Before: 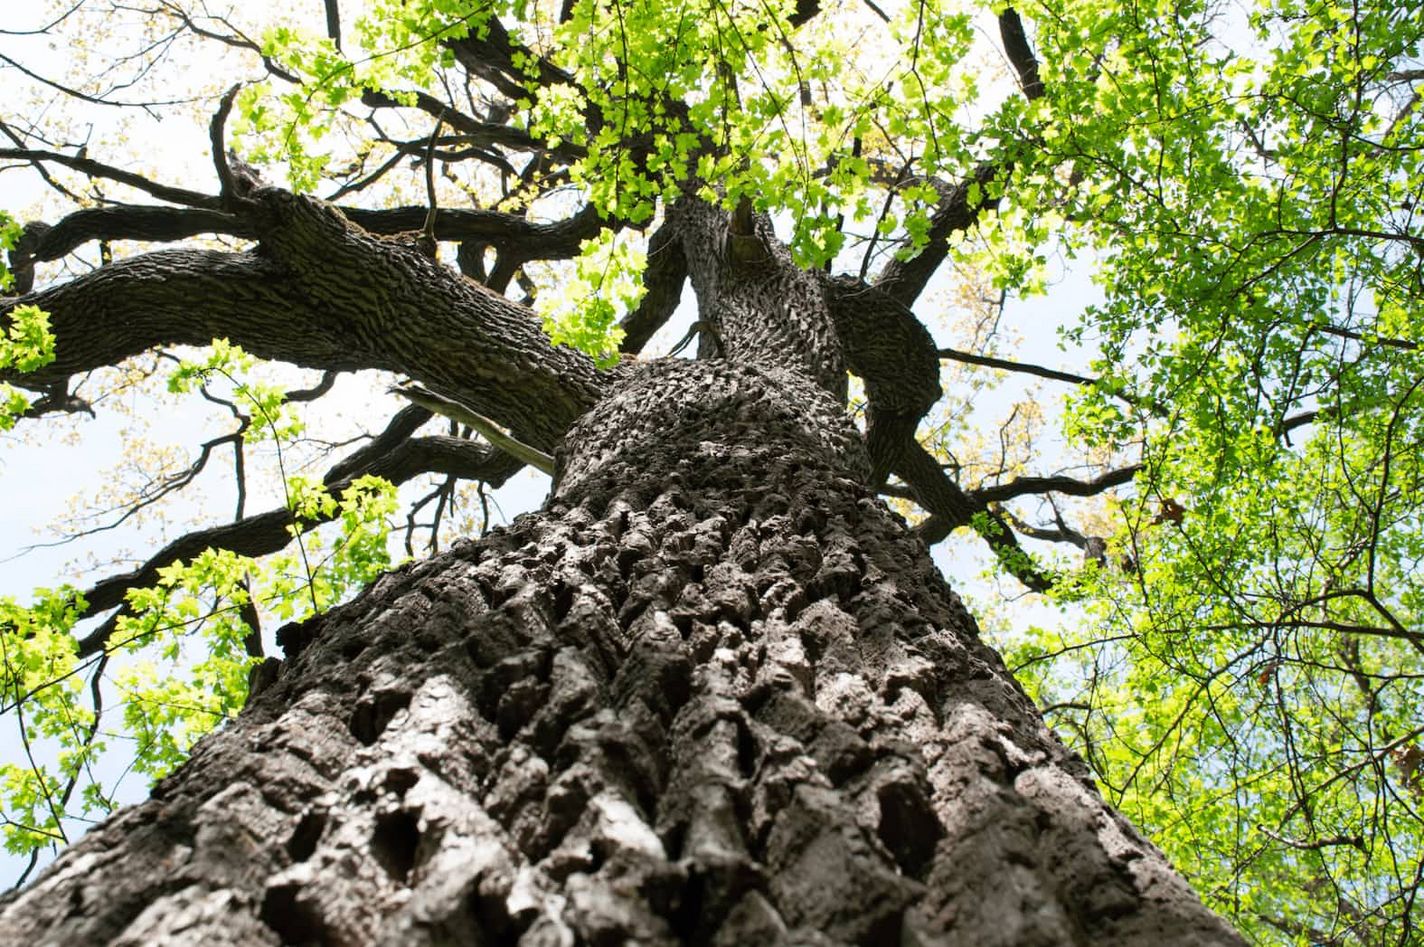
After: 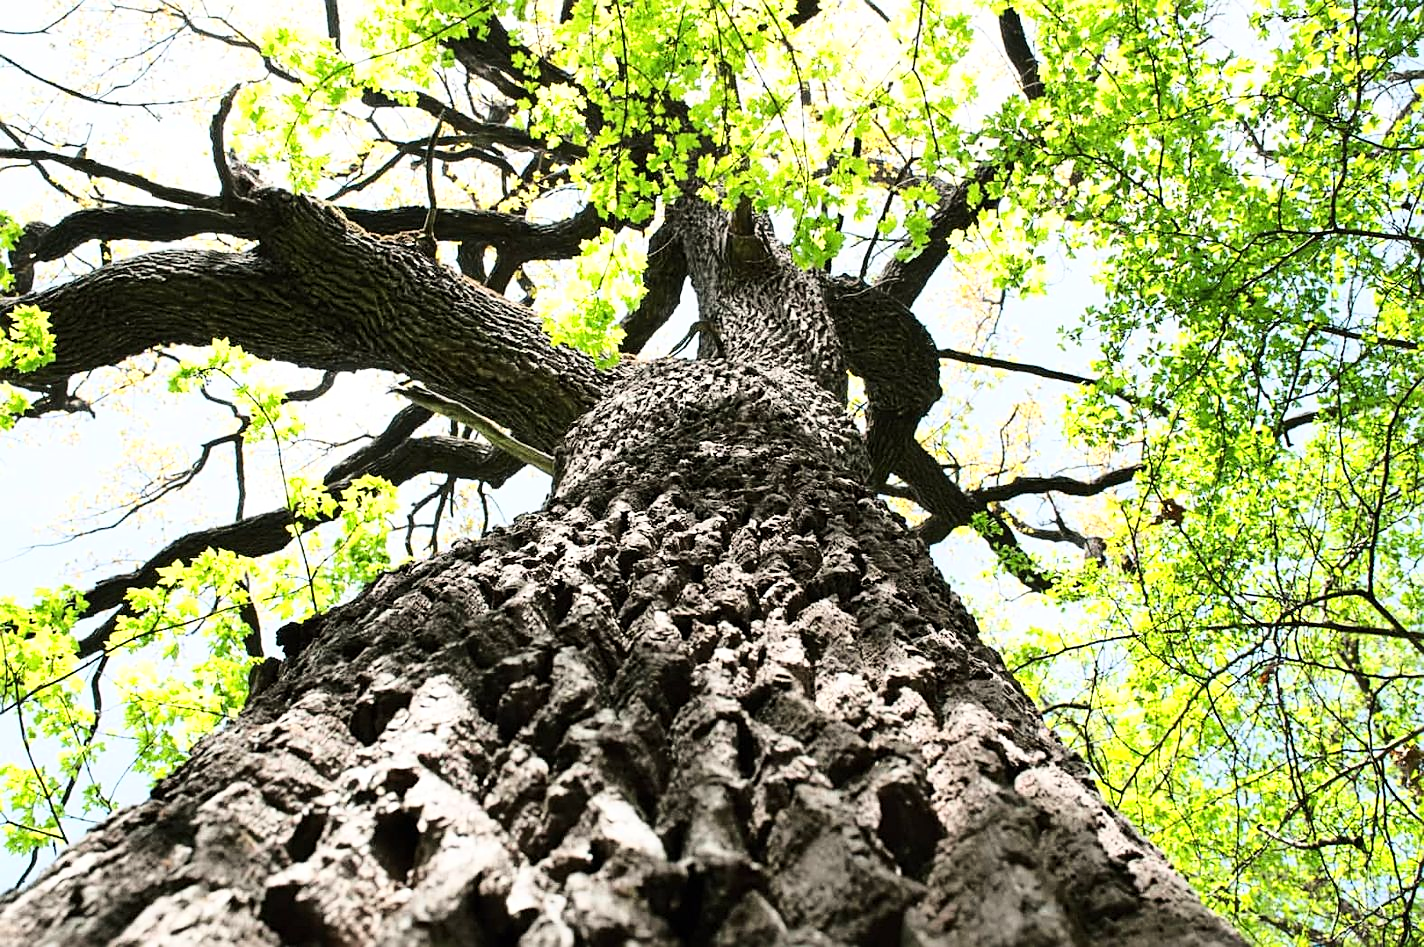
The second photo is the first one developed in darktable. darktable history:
sharpen: on, module defaults
base curve: curves: ch0 [(0, 0) (0.028, 0.03) (0.121, 0.232) (0.46, 0.748) (0.859, 0.968) (1, 1)], preserve colors average RGB
